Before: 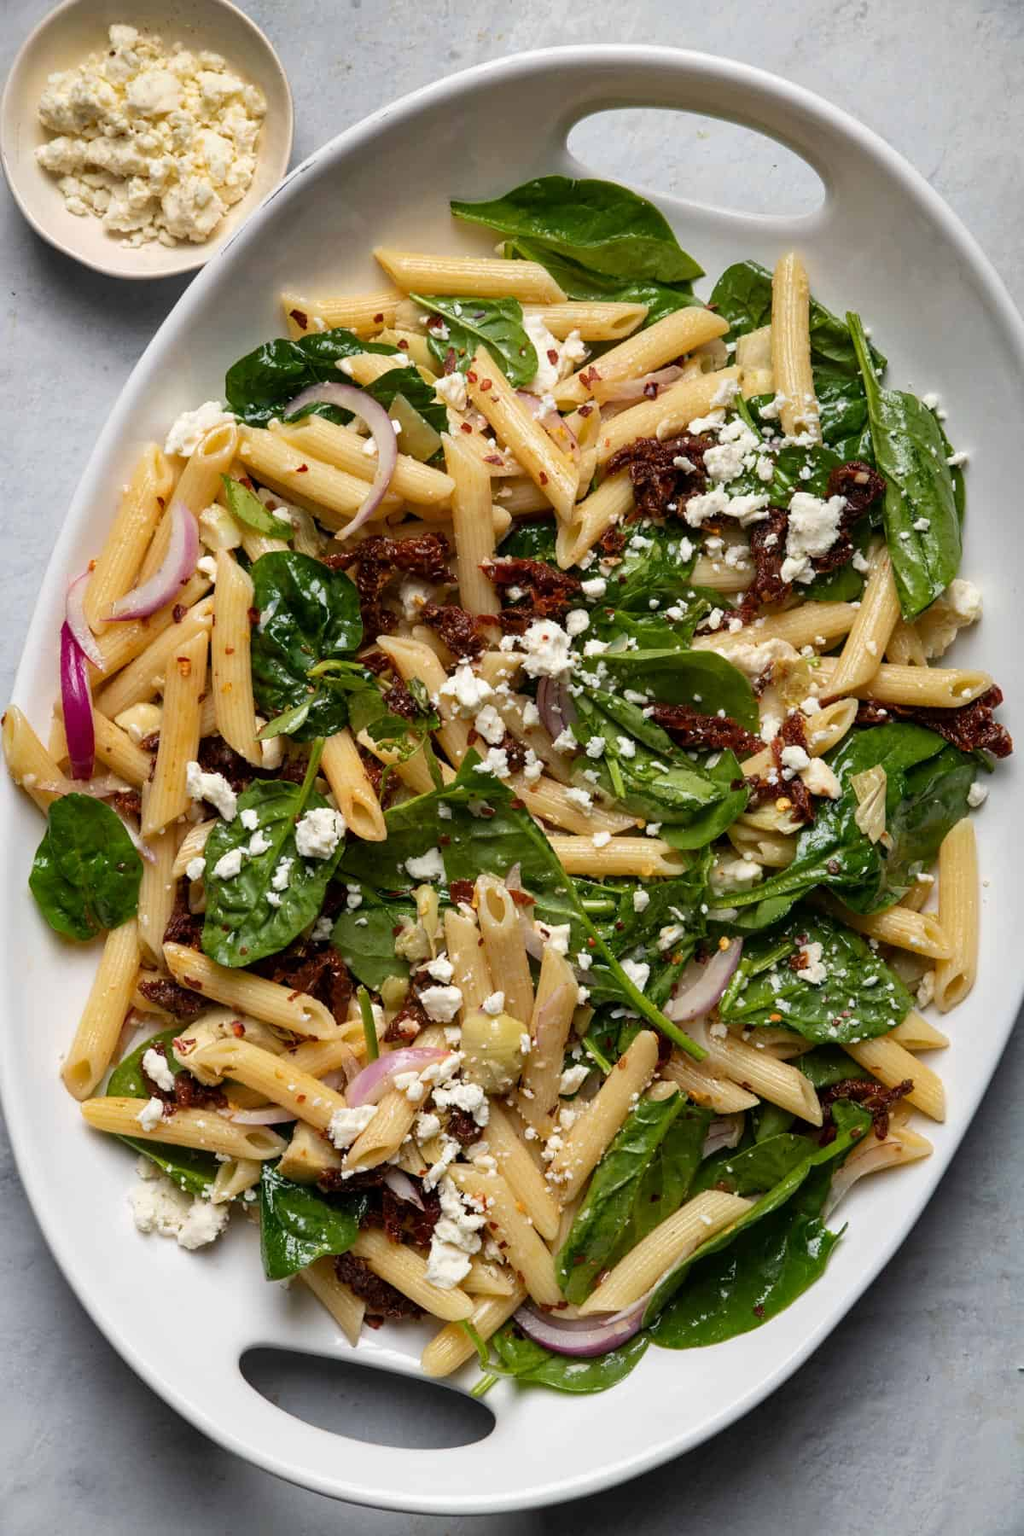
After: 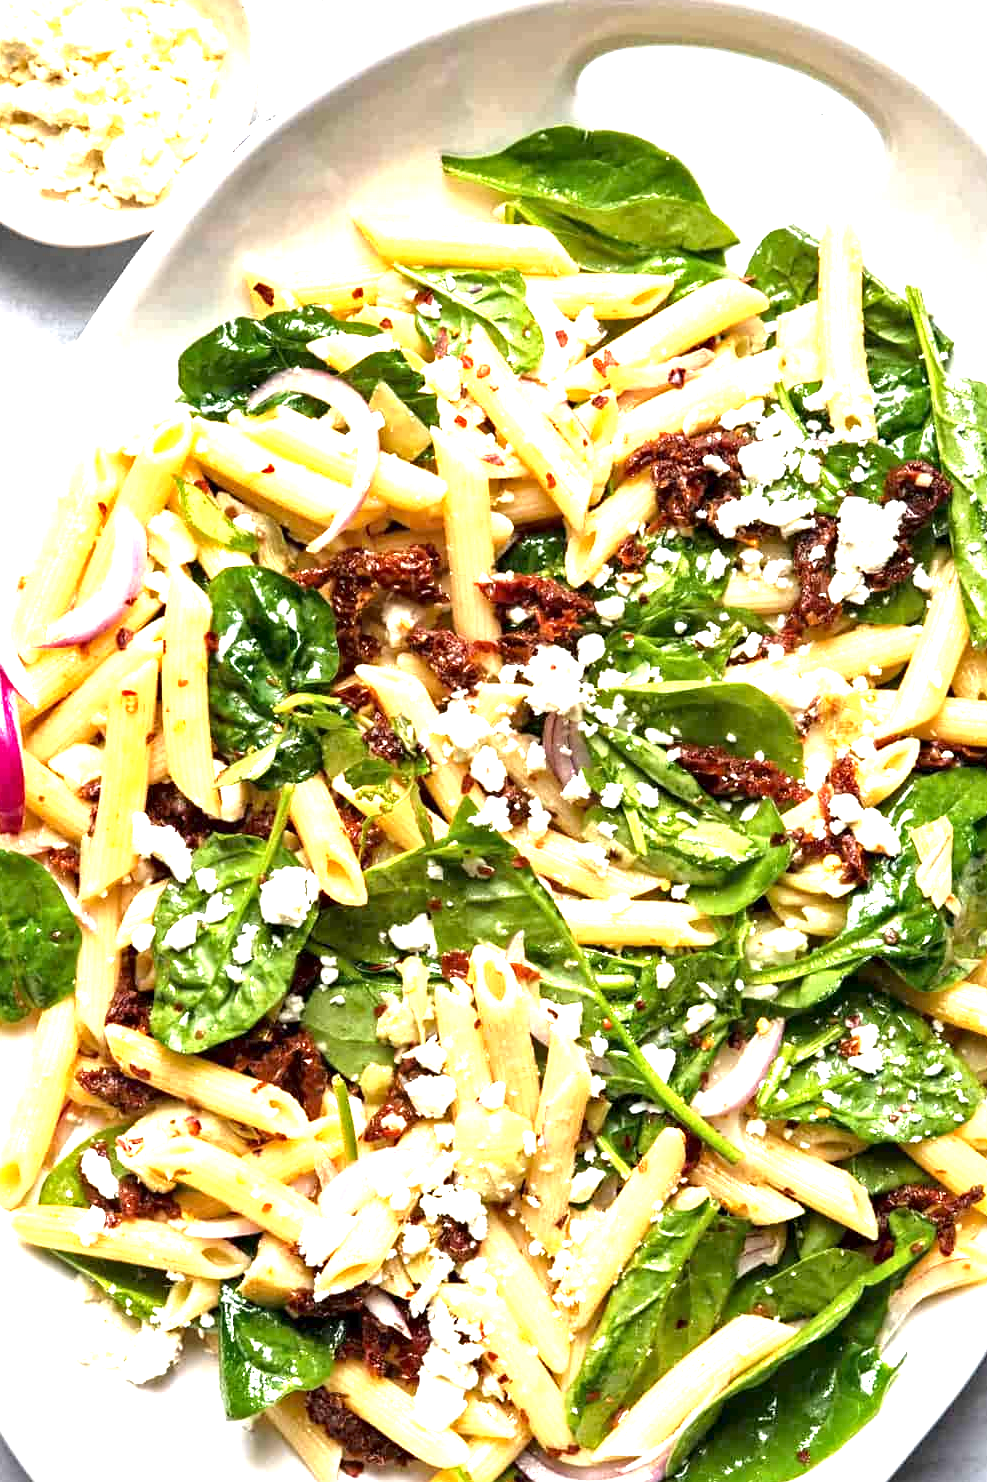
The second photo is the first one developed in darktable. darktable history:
local contrast: mode bilateral grid, contrast 20, coarseness 50, detail 129%, midtone range 0.2
crop and rotate: left 7.184%, top 4.497%, right 10.523%, bottom 13.128%
contrast equalizer: octaves 7, y [[0.5, 0.504, 0.515, 0.527, 0.535, 0.534], [0.5 ×6], [0.491, 0.387, 0.179, 0.068, 0.068, 0.068], [0 ×5, 0.023], [0 ×6]]
exposure: exposure 2.04 EV, compensate highlight preservation false
